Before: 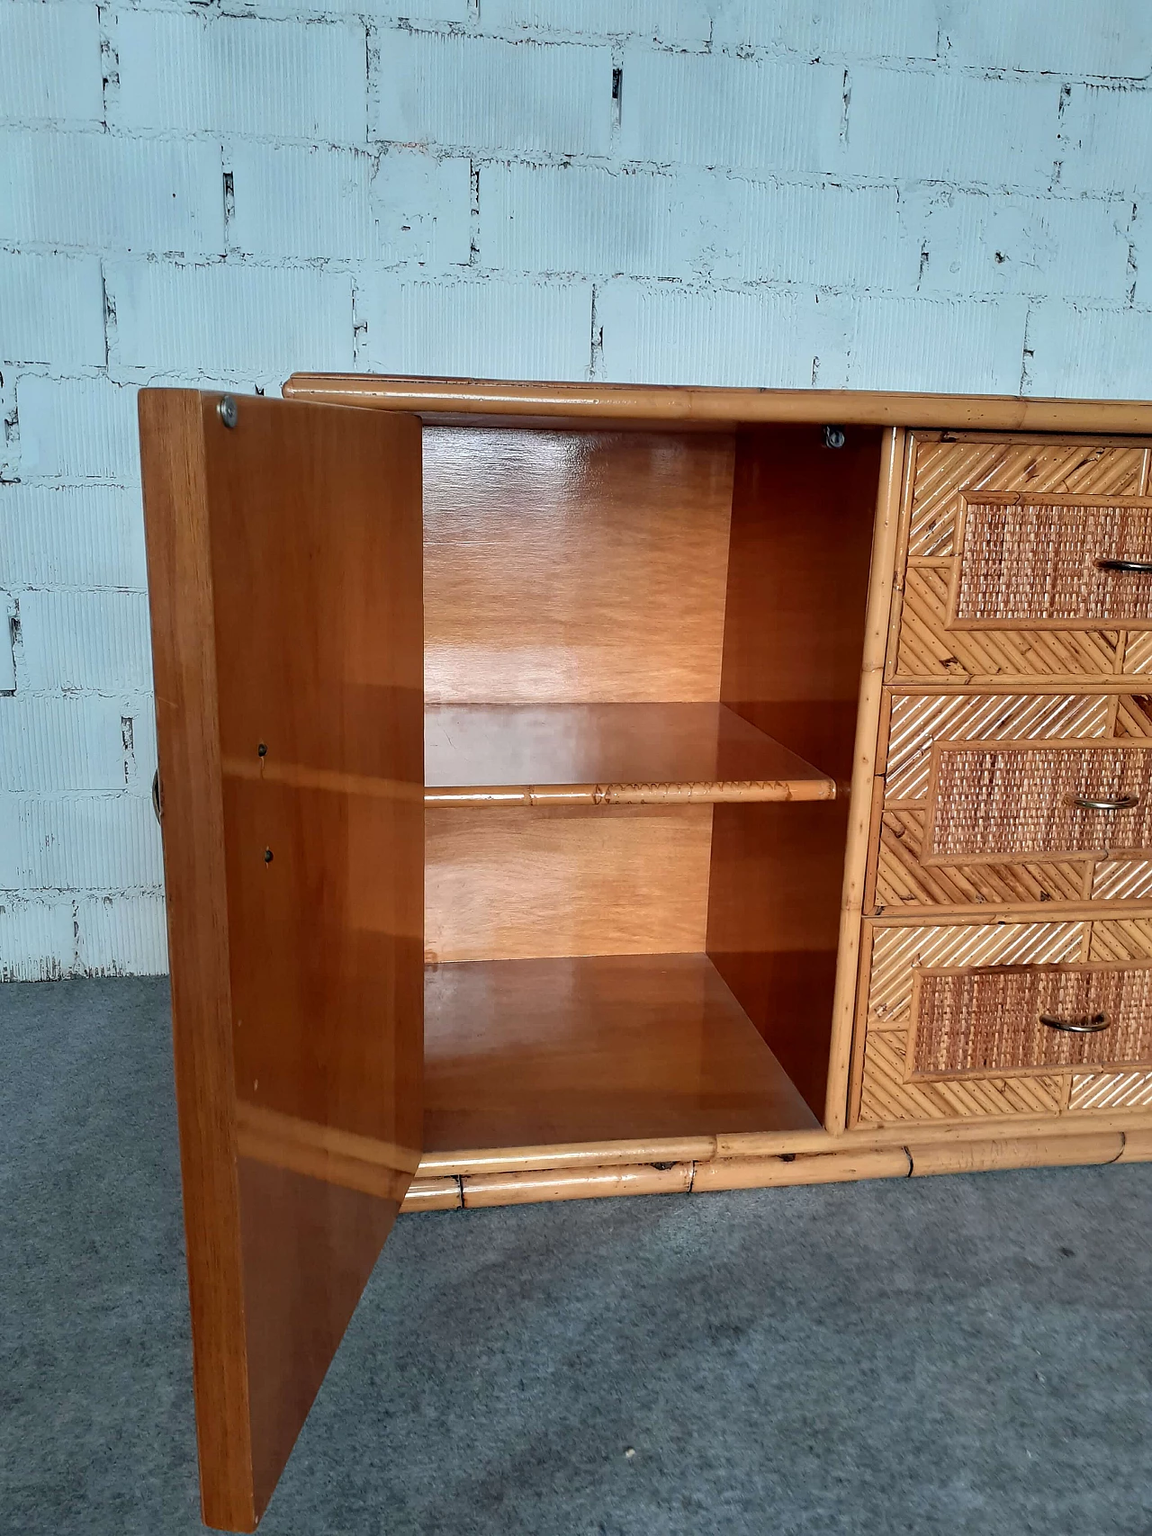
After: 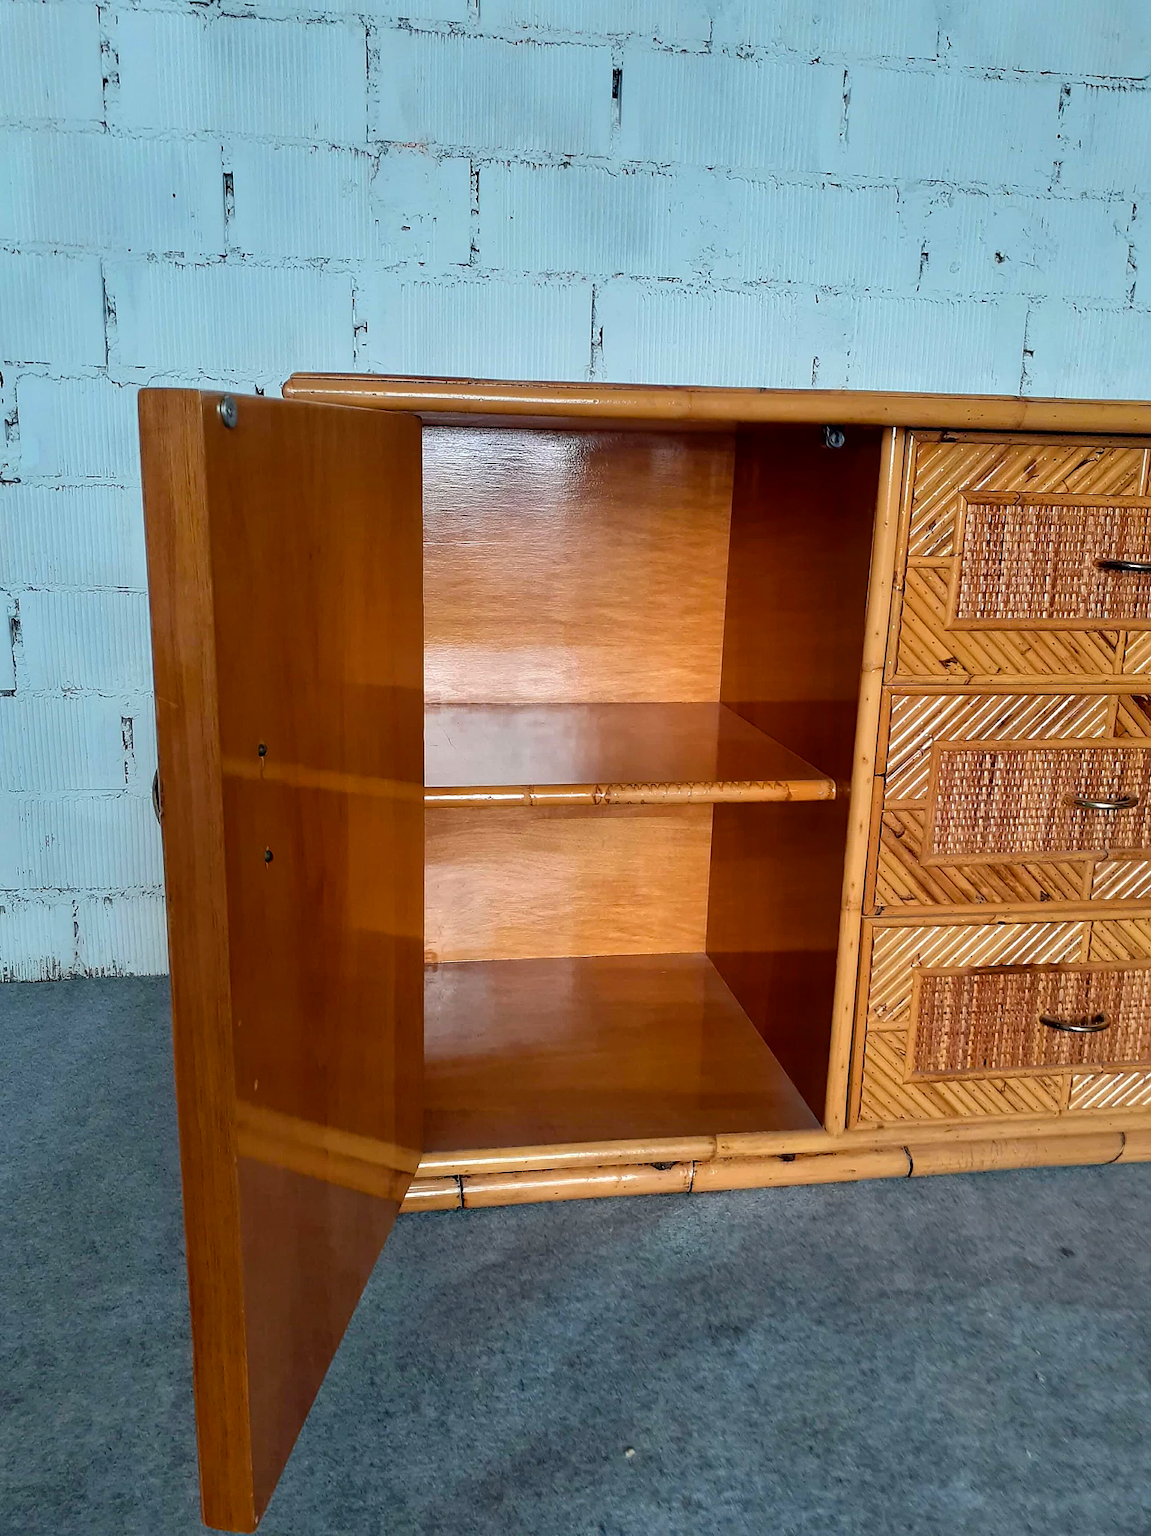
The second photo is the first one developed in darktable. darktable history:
color balance rgb: shadows lift › chroma 1.681%, shadows lift › hue 260.26°, perceptual saturation grading › global saturation 19.441%, global vibrance 20%
